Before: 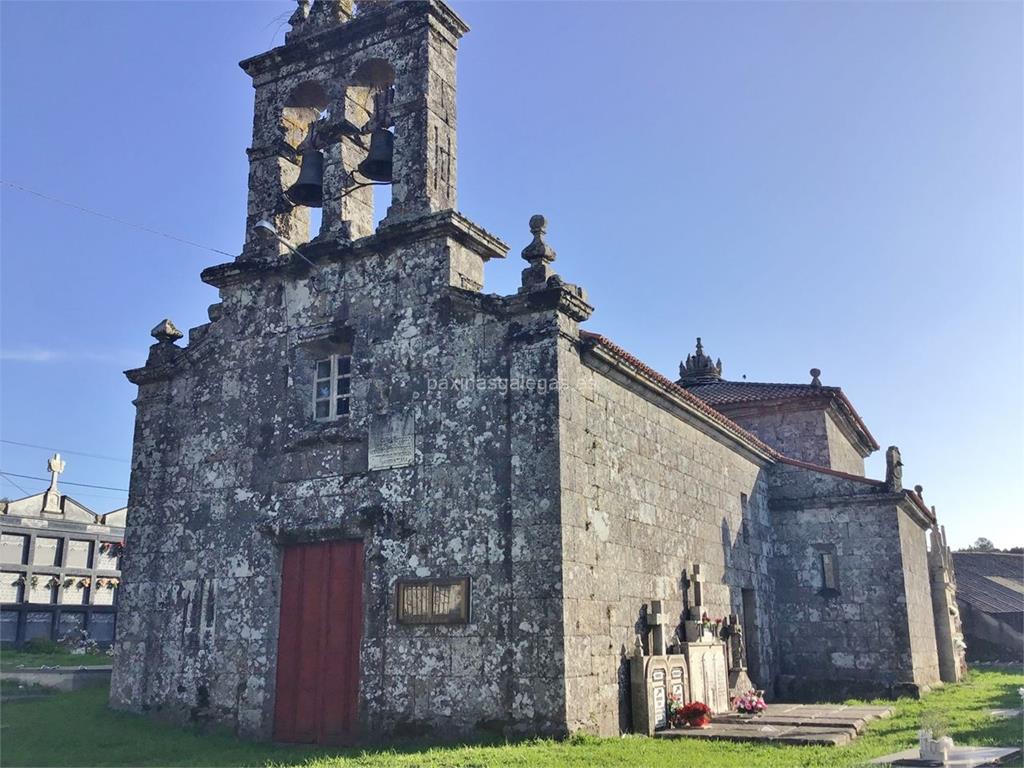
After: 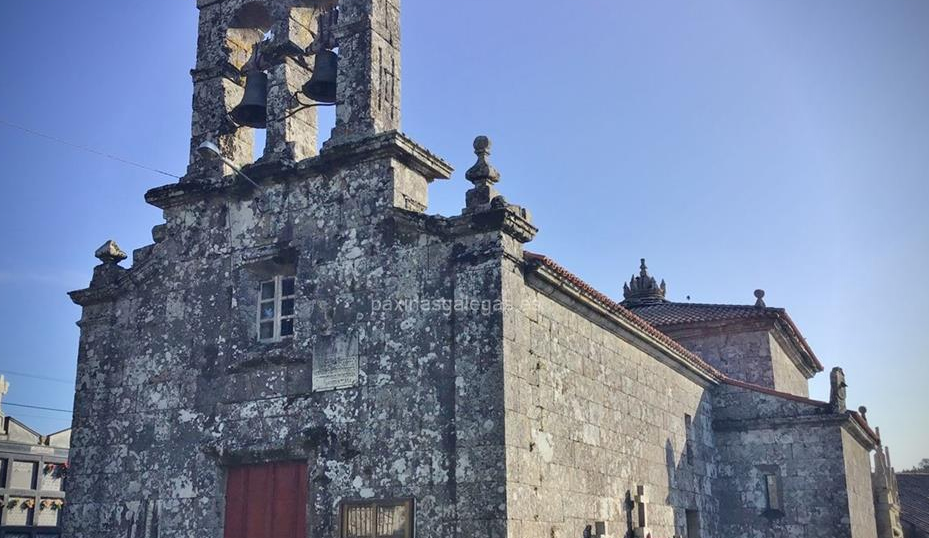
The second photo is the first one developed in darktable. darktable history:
vignetting: fall-off radius 63.38%, brightness -0.993, saturation 0.489, unbound false
crop: left 5.491%, top 10.336%, right 3.705%, bottom 19.488%
